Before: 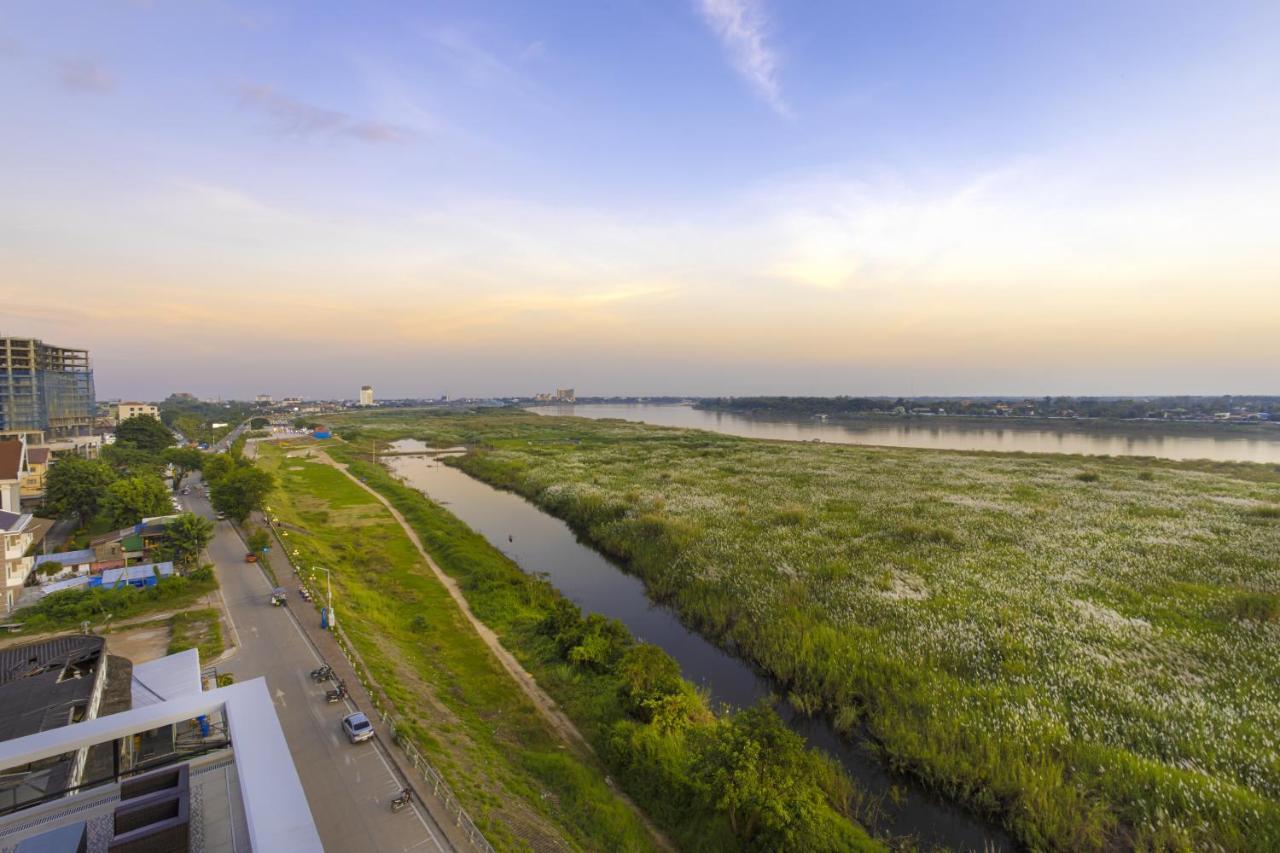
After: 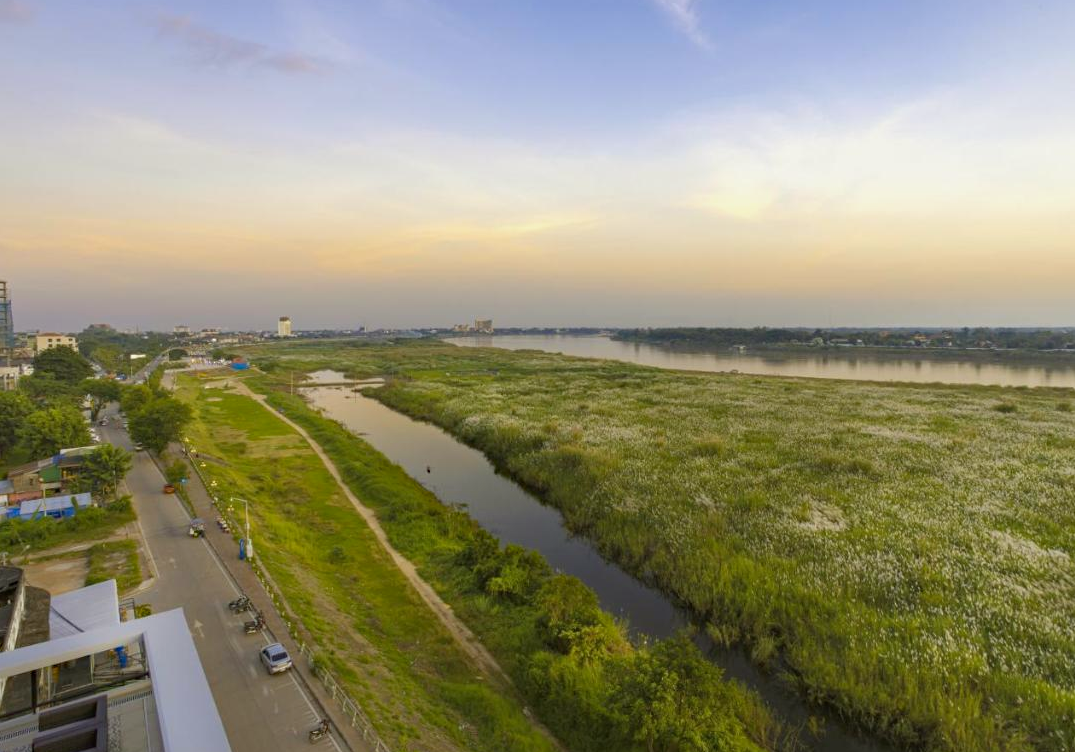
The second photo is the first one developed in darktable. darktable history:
crop: left 6.446%, top 8.188%, right 9.538%, bottom 3.548%
color balance: mode lift, gamma, gain (sRGB), lift [1.04, 1, 1, 0.97], gamma [1.01, 1, 1, 0.97], gain [0.96, 1, 1, 0.97]
haze removal: compatibility mode true, adaptive false
